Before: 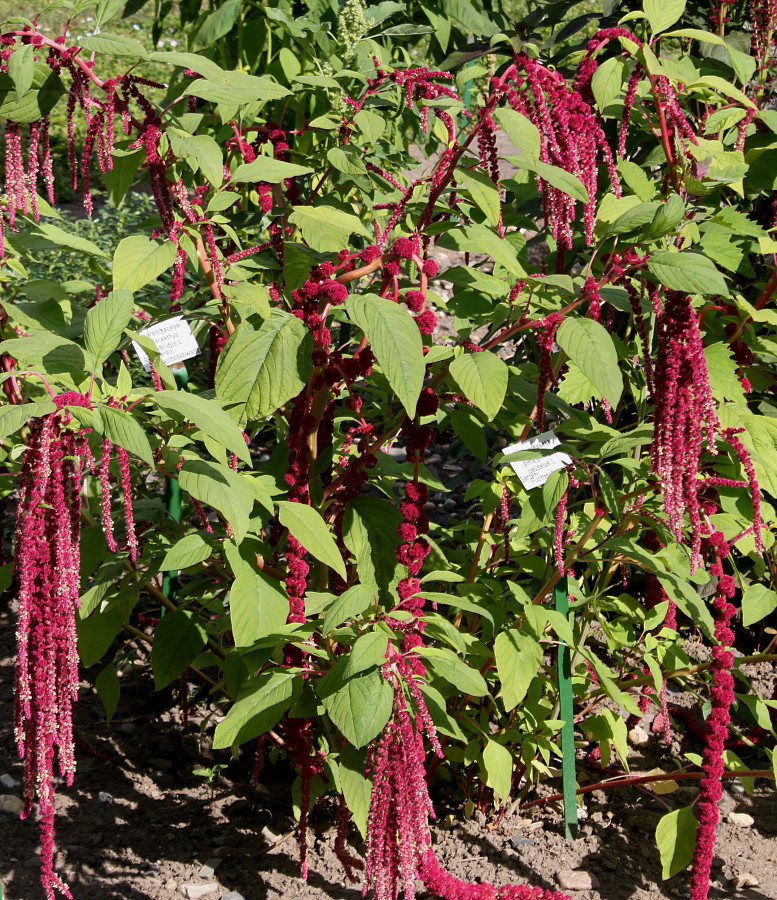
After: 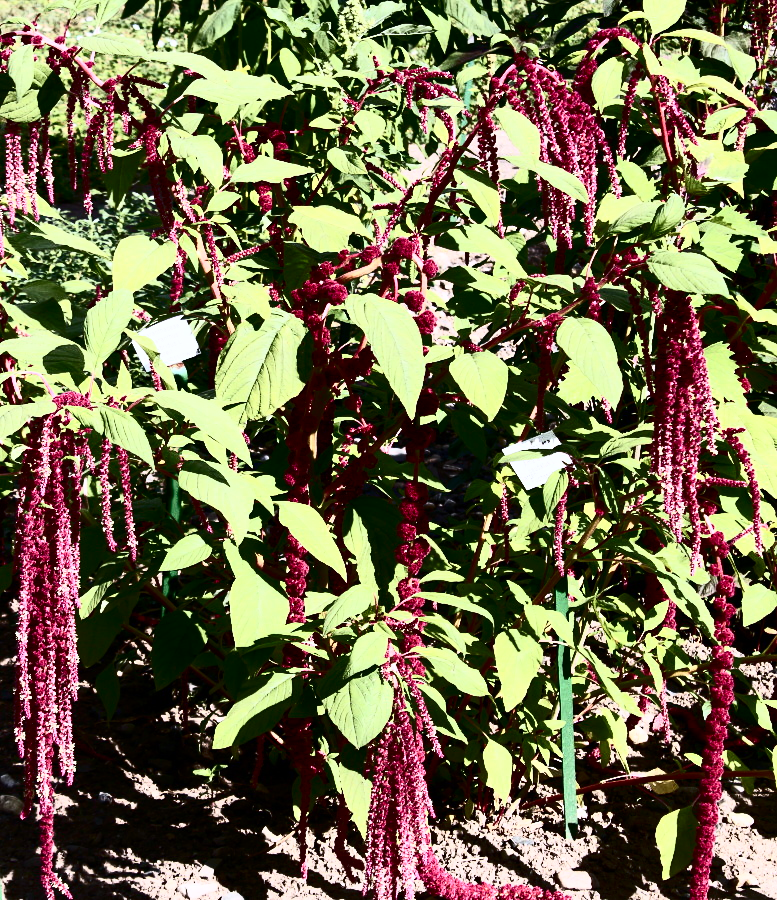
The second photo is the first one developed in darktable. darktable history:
color calibration: illuminant as shot in camera, x 0.358, y 0.373, temperature 4628.91 K
contrast brightness saturation: contrast 0.928, brightness 0.199
